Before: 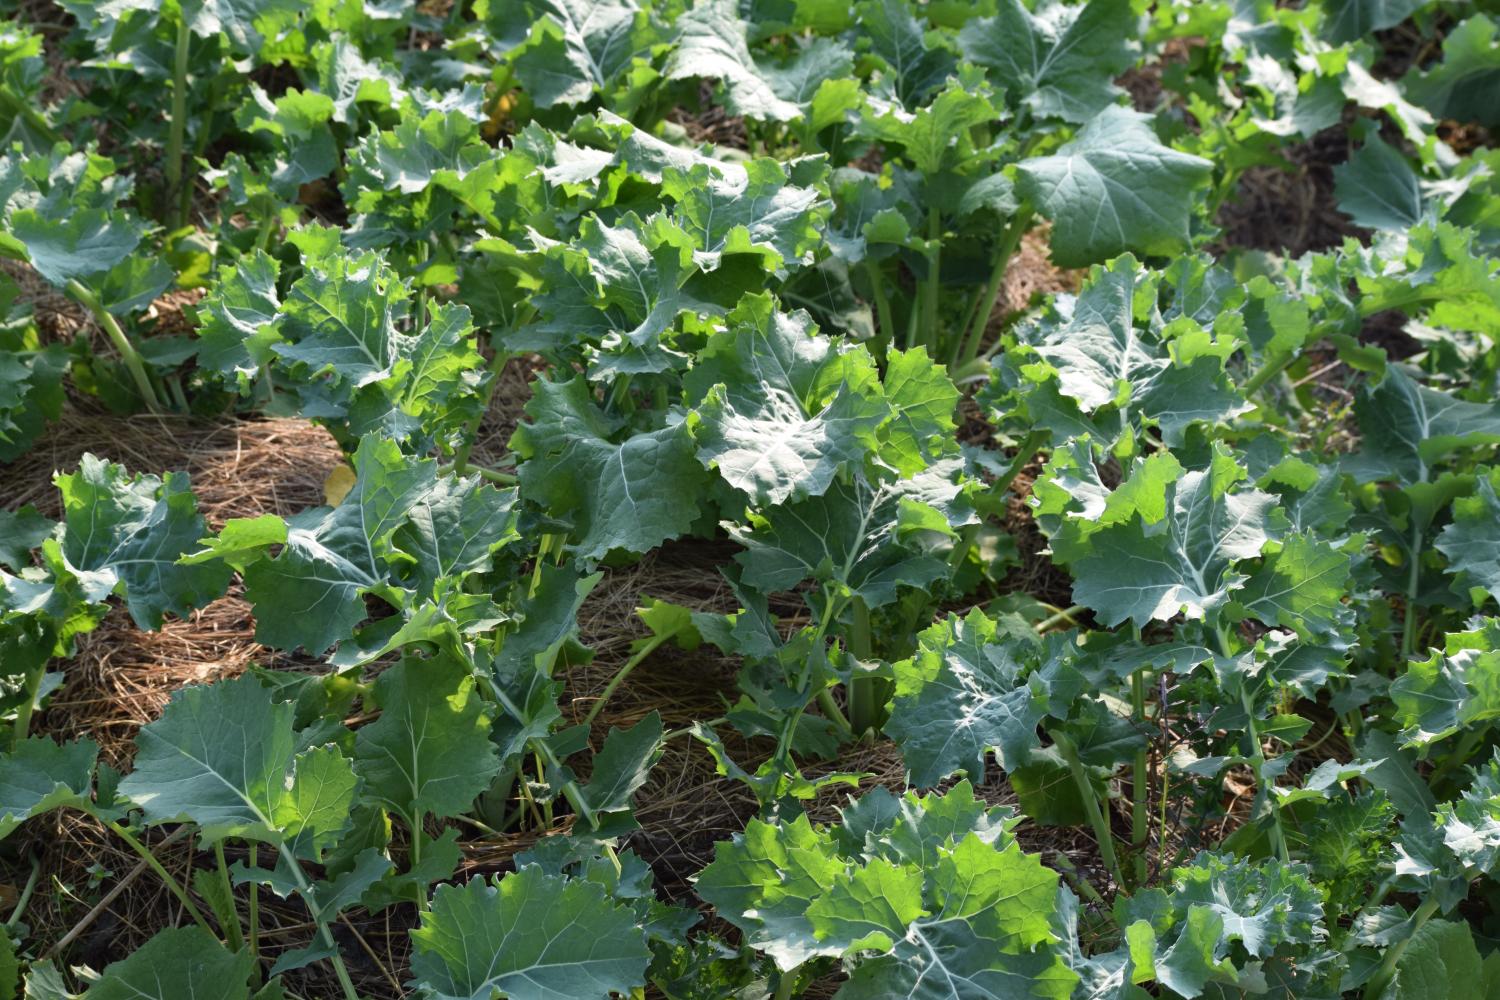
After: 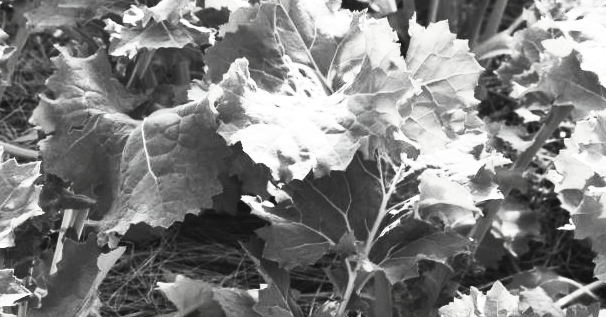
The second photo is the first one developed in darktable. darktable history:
contrast brightness saturation: contrast 0.548, brightness 0.456, saturation -0.983
crop: left 31.892%, top 32.546%, right 27.679%, bottom 35.677%
